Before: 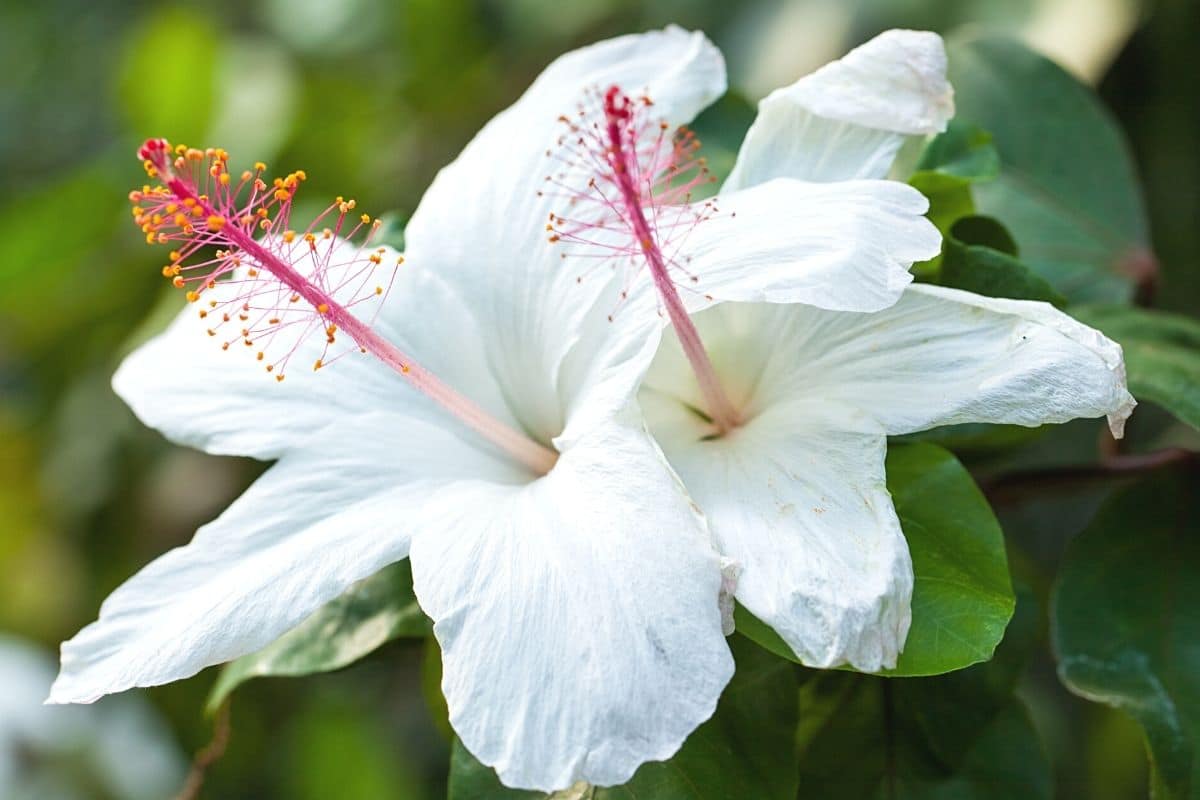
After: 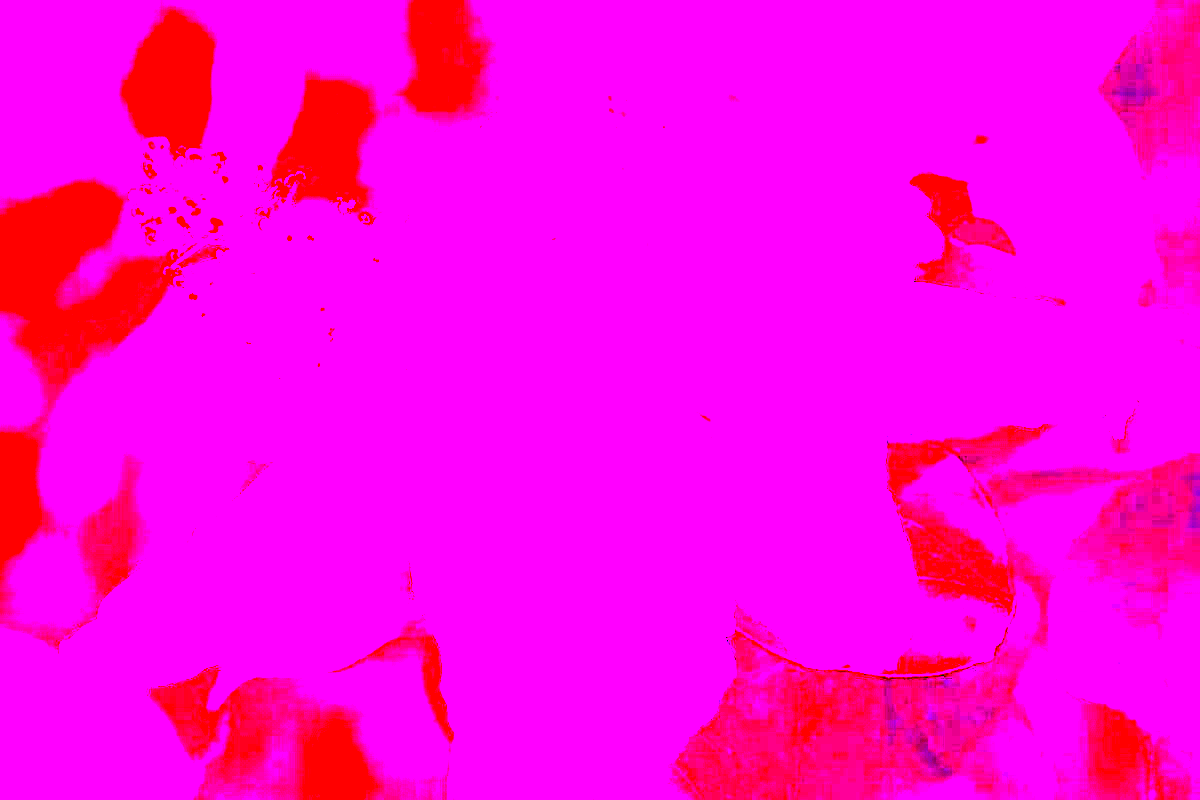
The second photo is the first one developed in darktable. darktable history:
white balance: red 8, blue 8
color correction: saturation 1.8
exposure: black level correction 0, exposure 0.5 EV, compensate highlight preservation false
